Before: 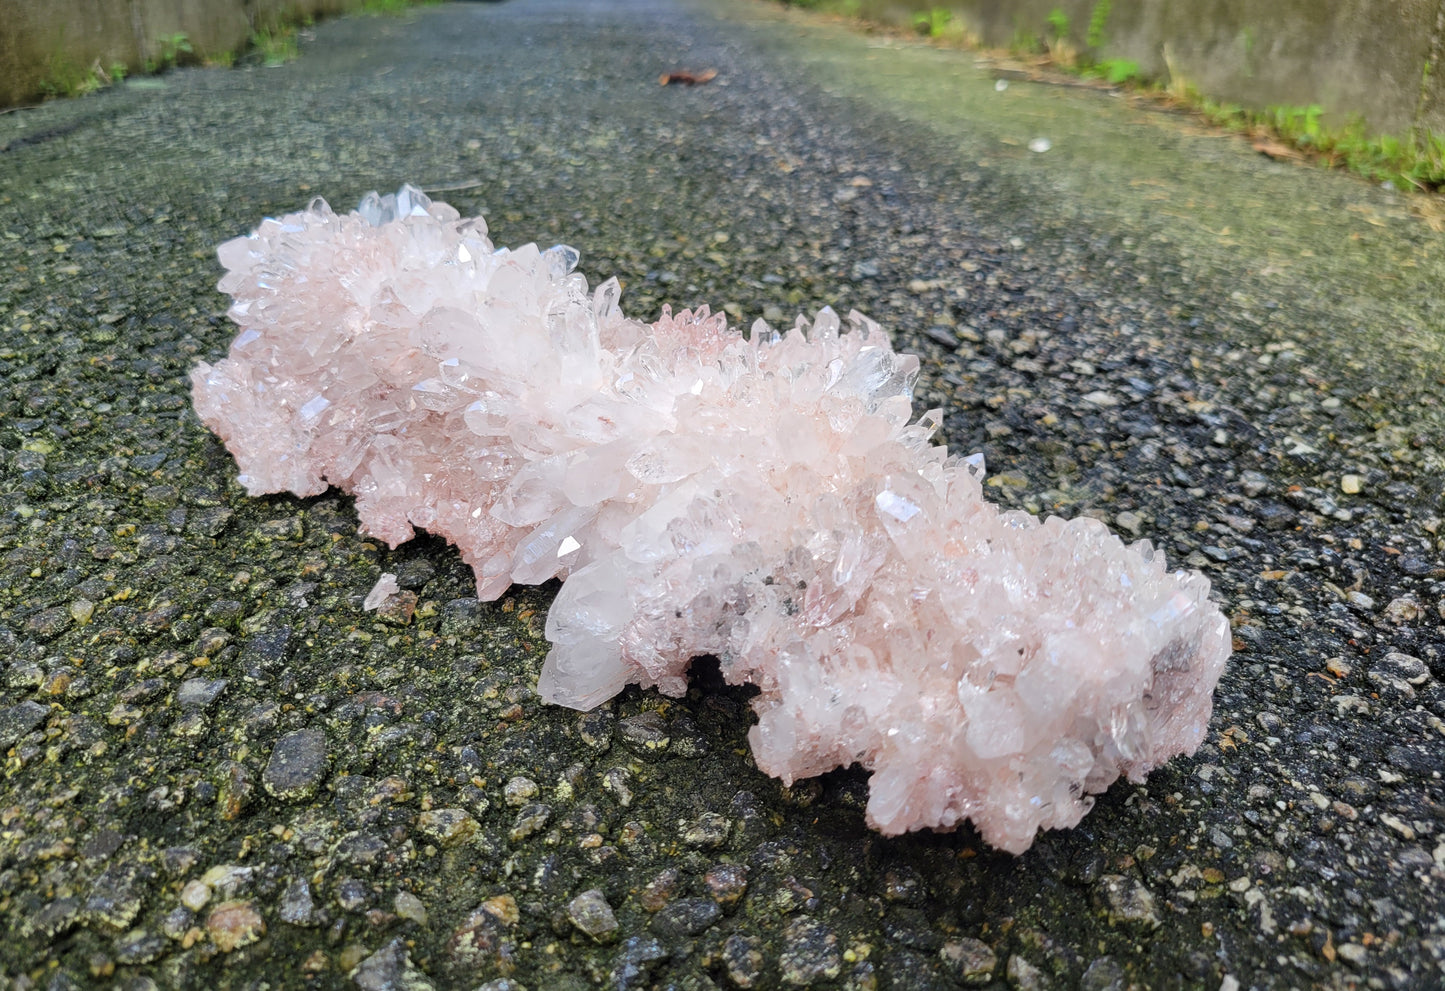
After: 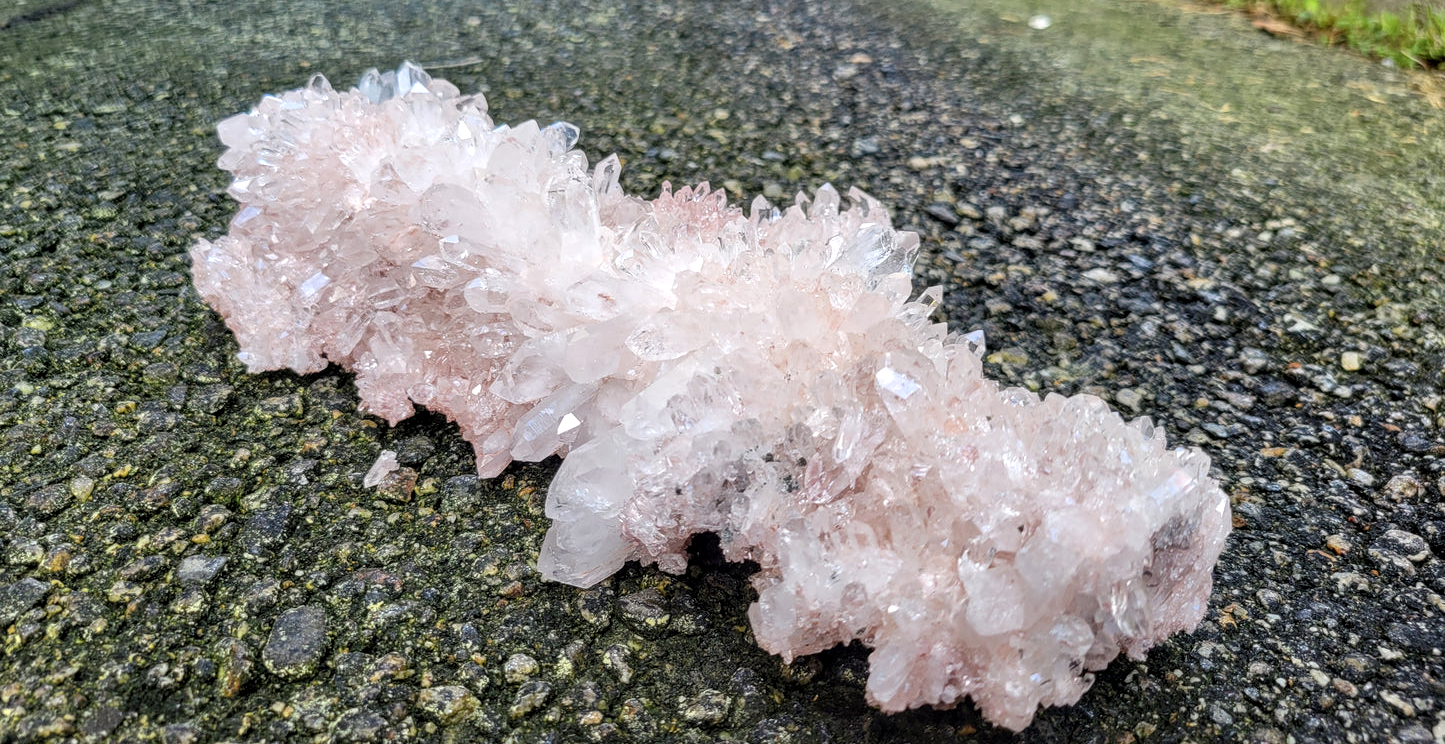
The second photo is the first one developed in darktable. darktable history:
crop and rotate: top 12.44%, bottom 12.4%
local contrast: detail 142%
